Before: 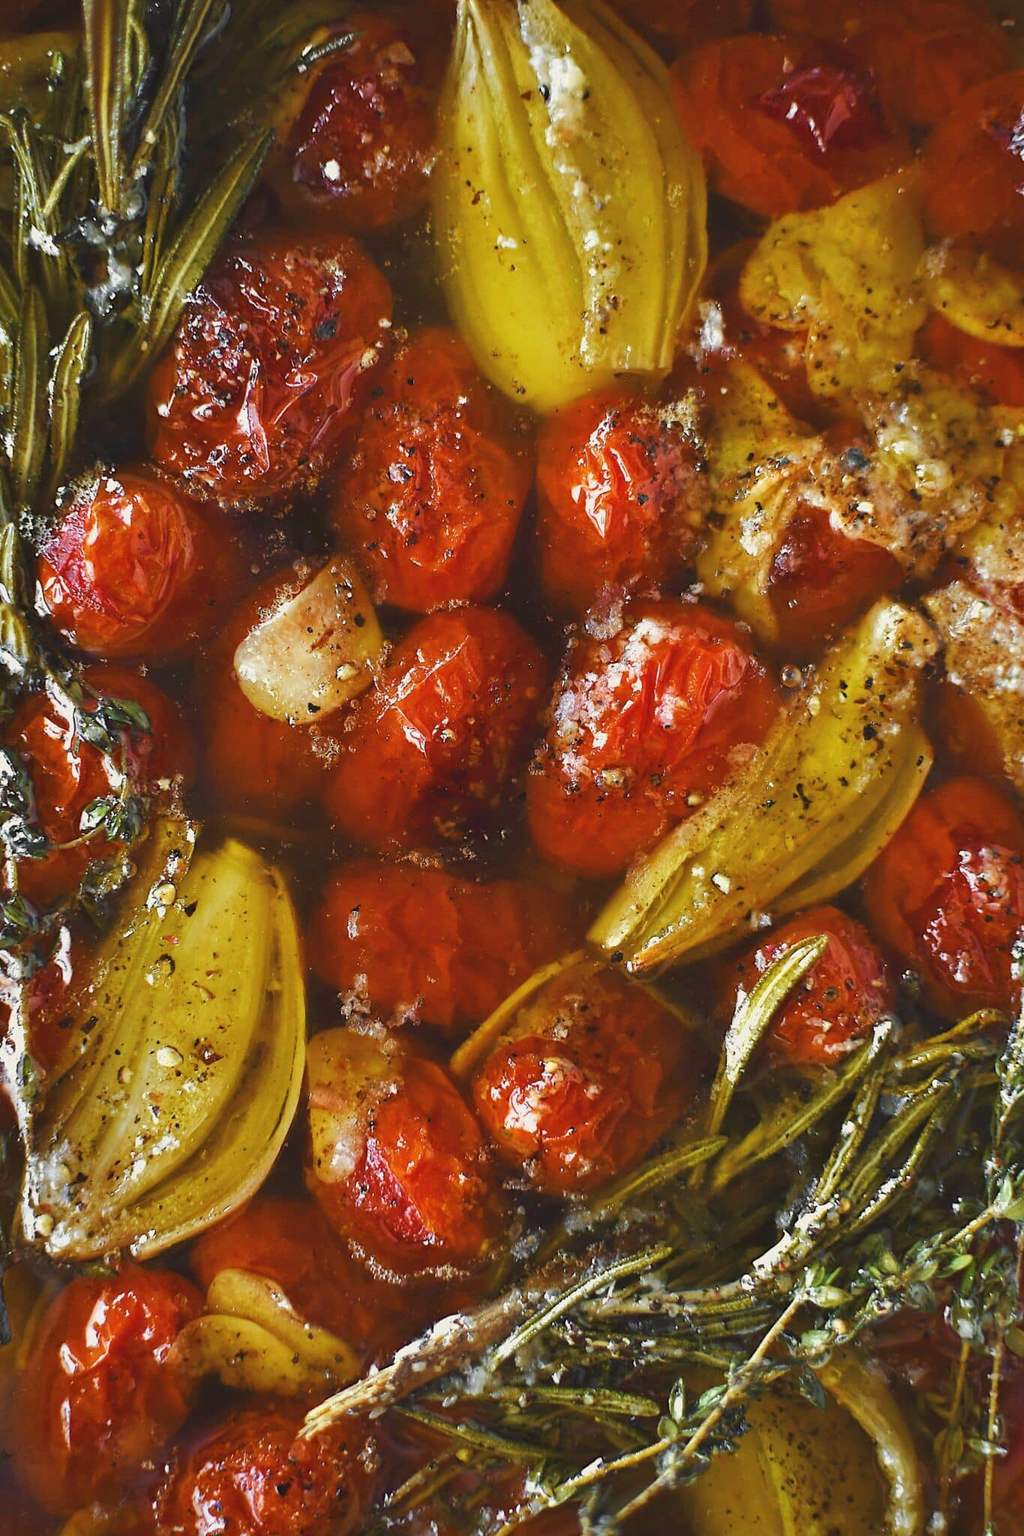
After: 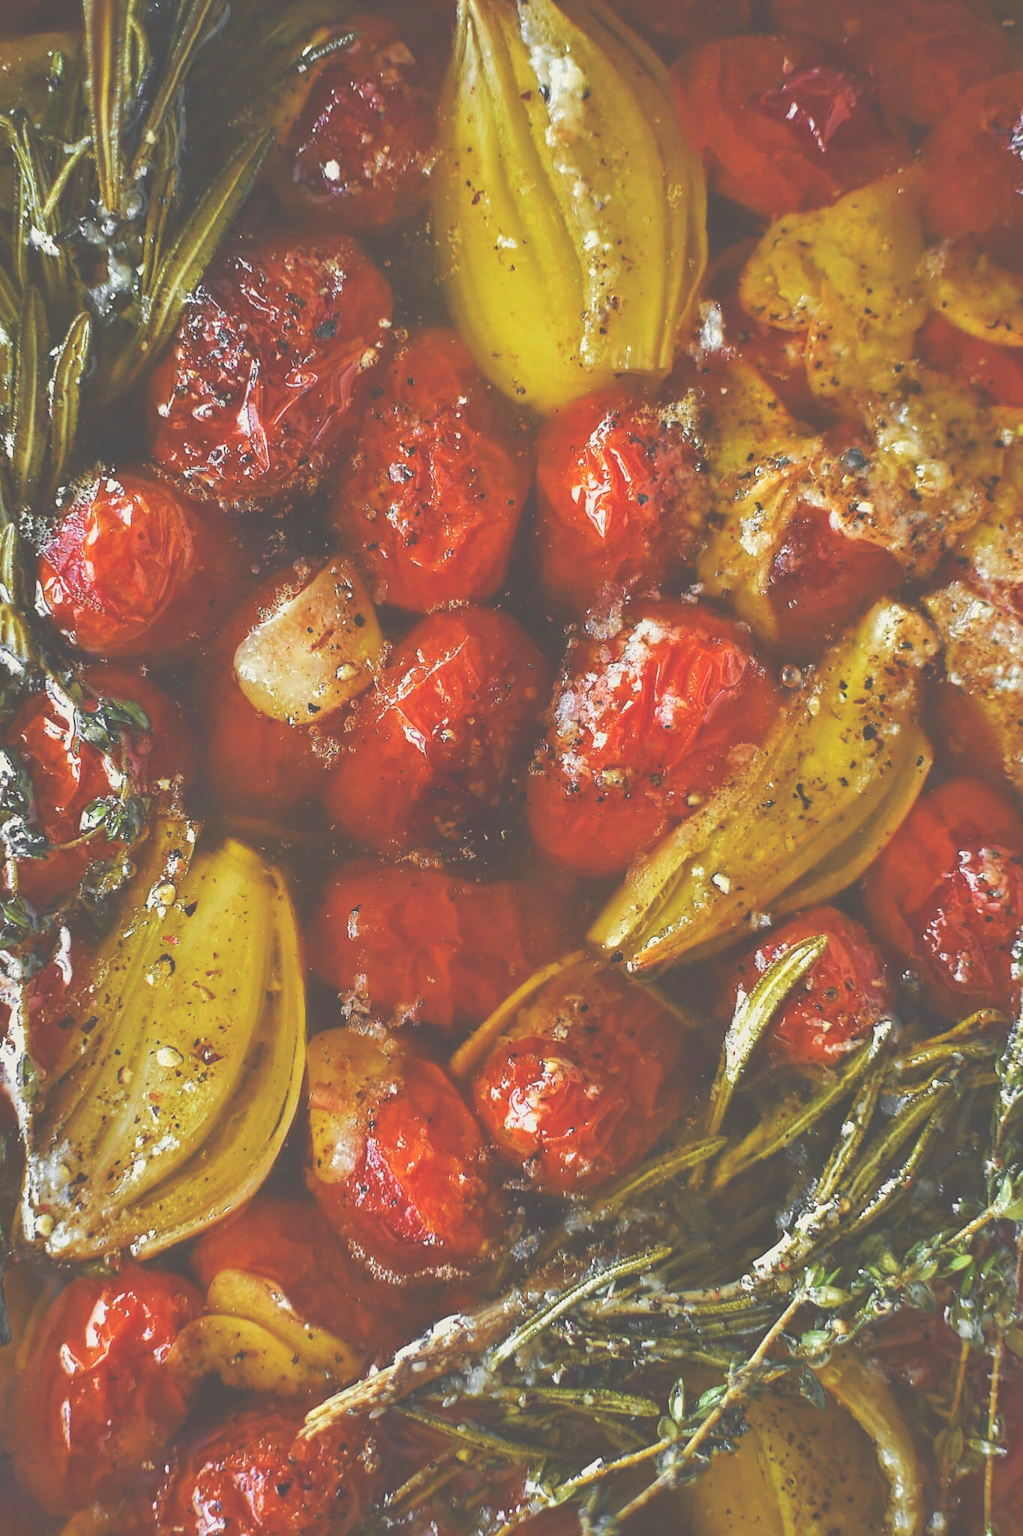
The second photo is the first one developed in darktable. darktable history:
contrast brightness saturation: contrast -0.1, brightness 0.05, saturation 0.08
exposure: black level correction -0.041, exposure 0.064 EV, compensate highlight preservation false
local contrast: highlights 100%, shadows 100%, detail 120%, midtone range 0.2
